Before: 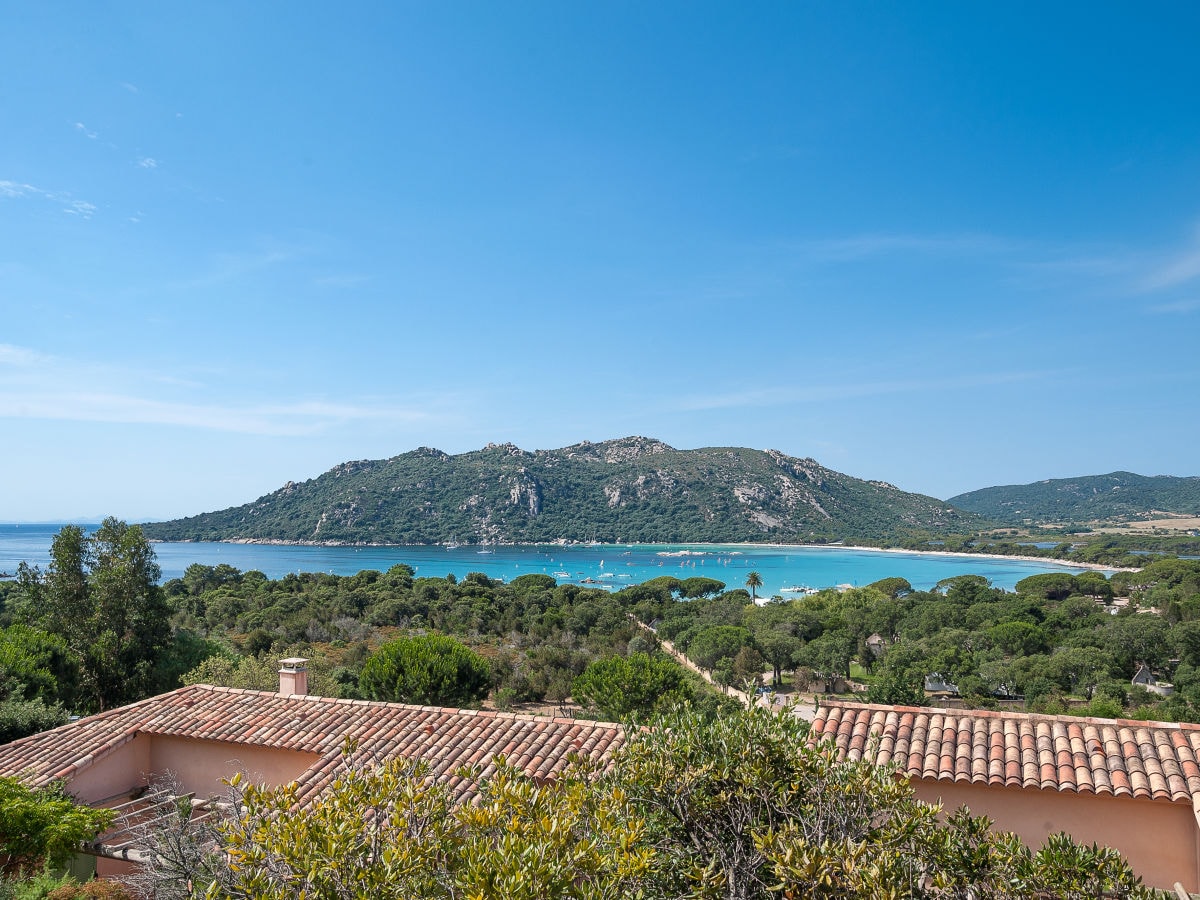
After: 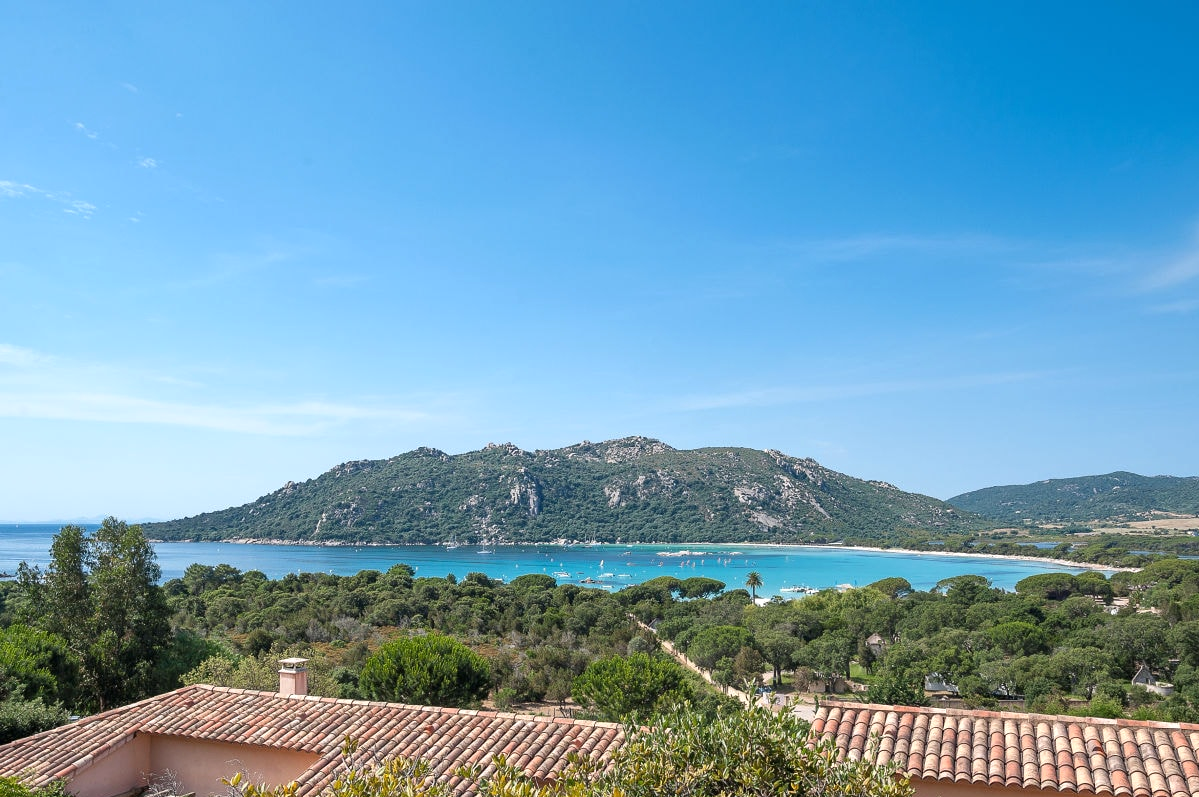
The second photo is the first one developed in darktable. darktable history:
crop and rotate: top 0%, bottom 11.392%
exposure: exposure 0.194 EV, compensate highlight preservation false
